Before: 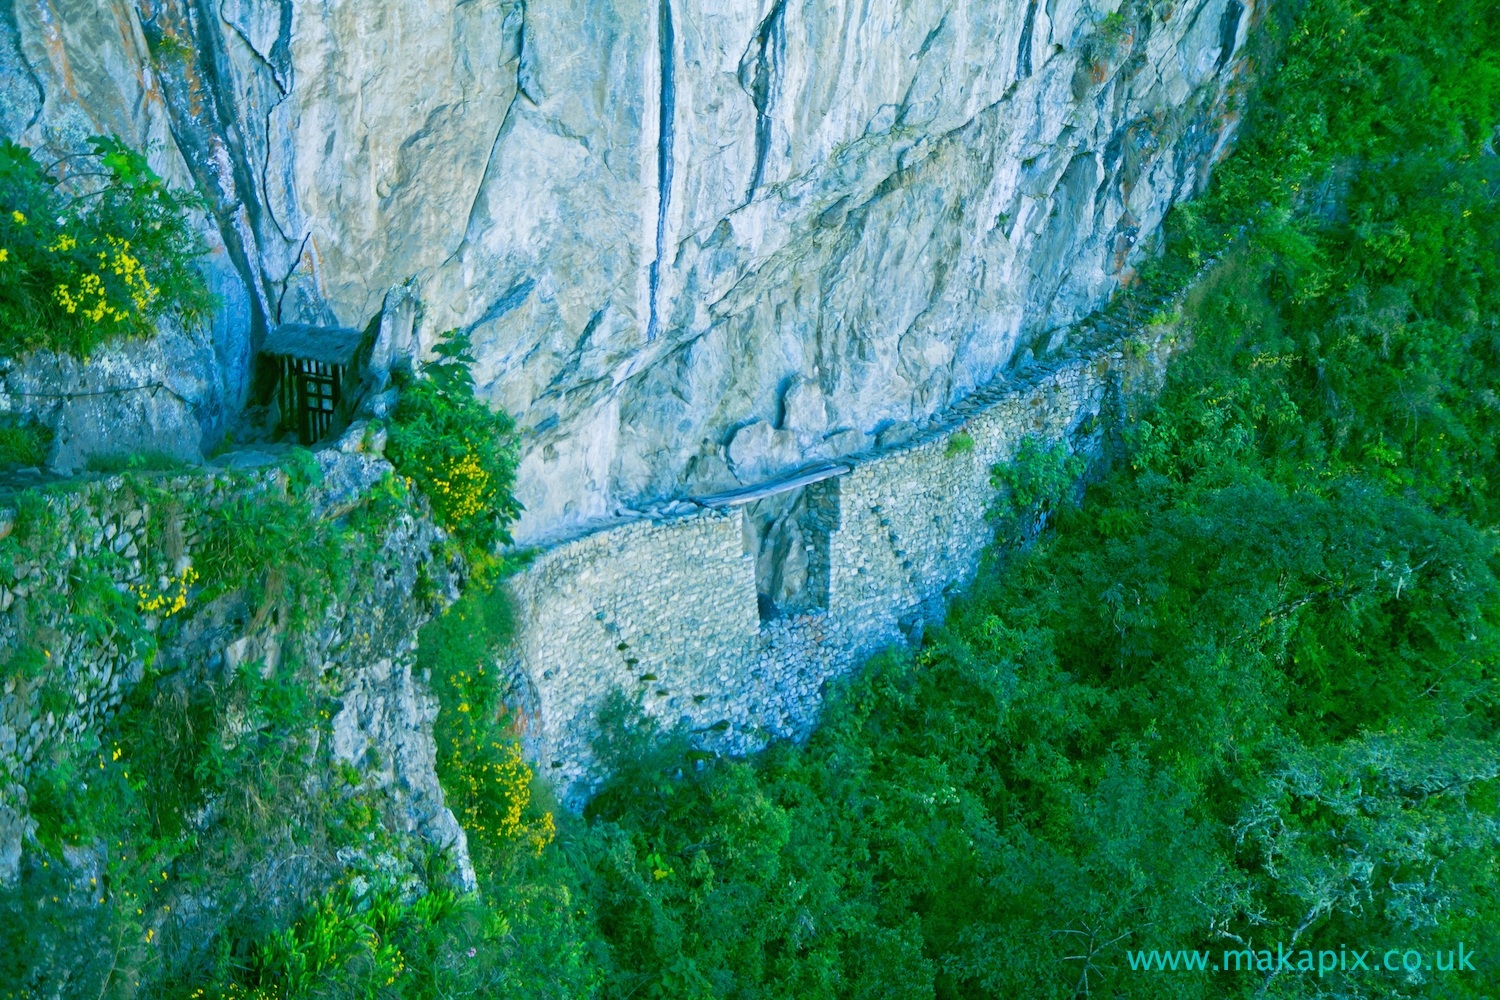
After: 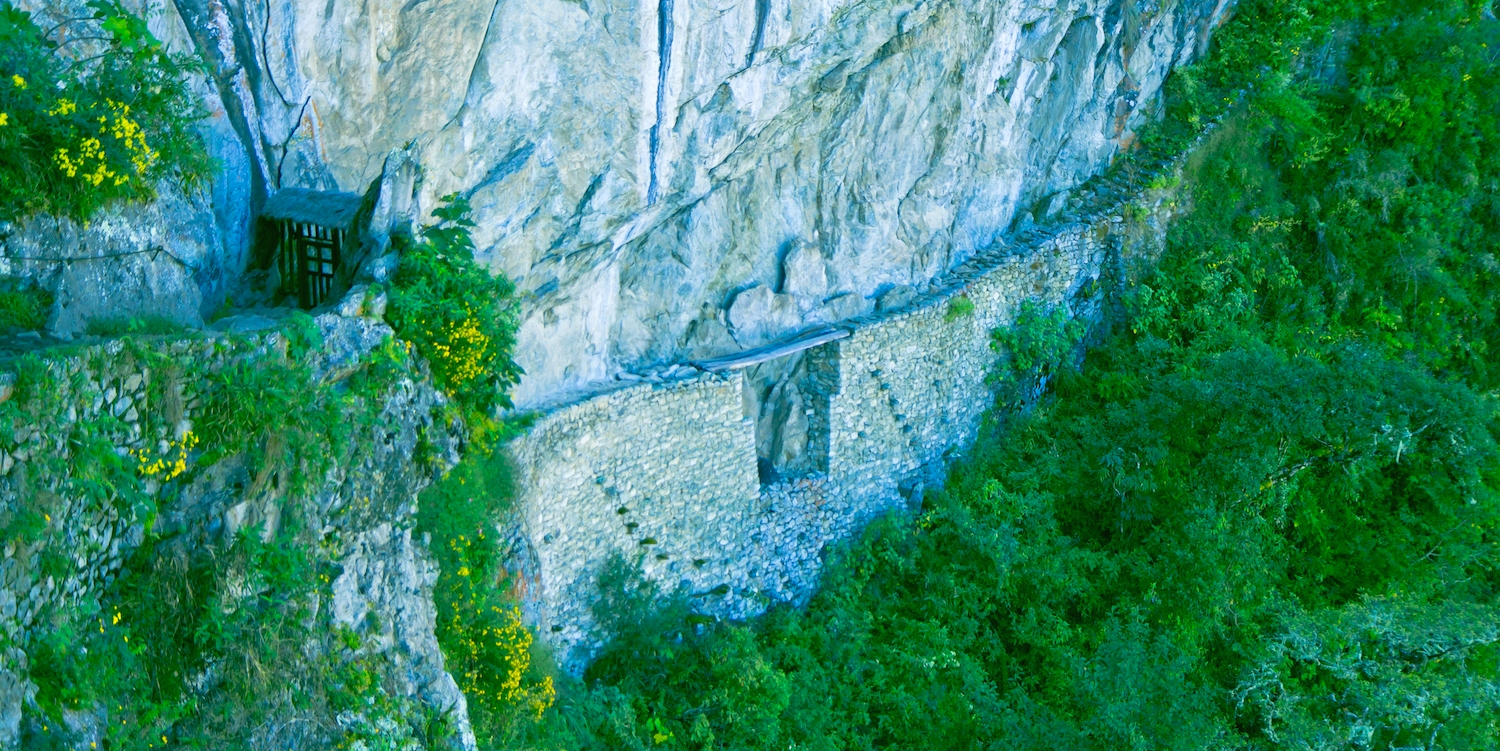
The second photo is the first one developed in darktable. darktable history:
color balance rgb: perceptual saturation grading › global saturation 0.358%, perceptual brilliance grading › global brilliance 2.986%
crop: top 13.651%, bottom 11.152%
